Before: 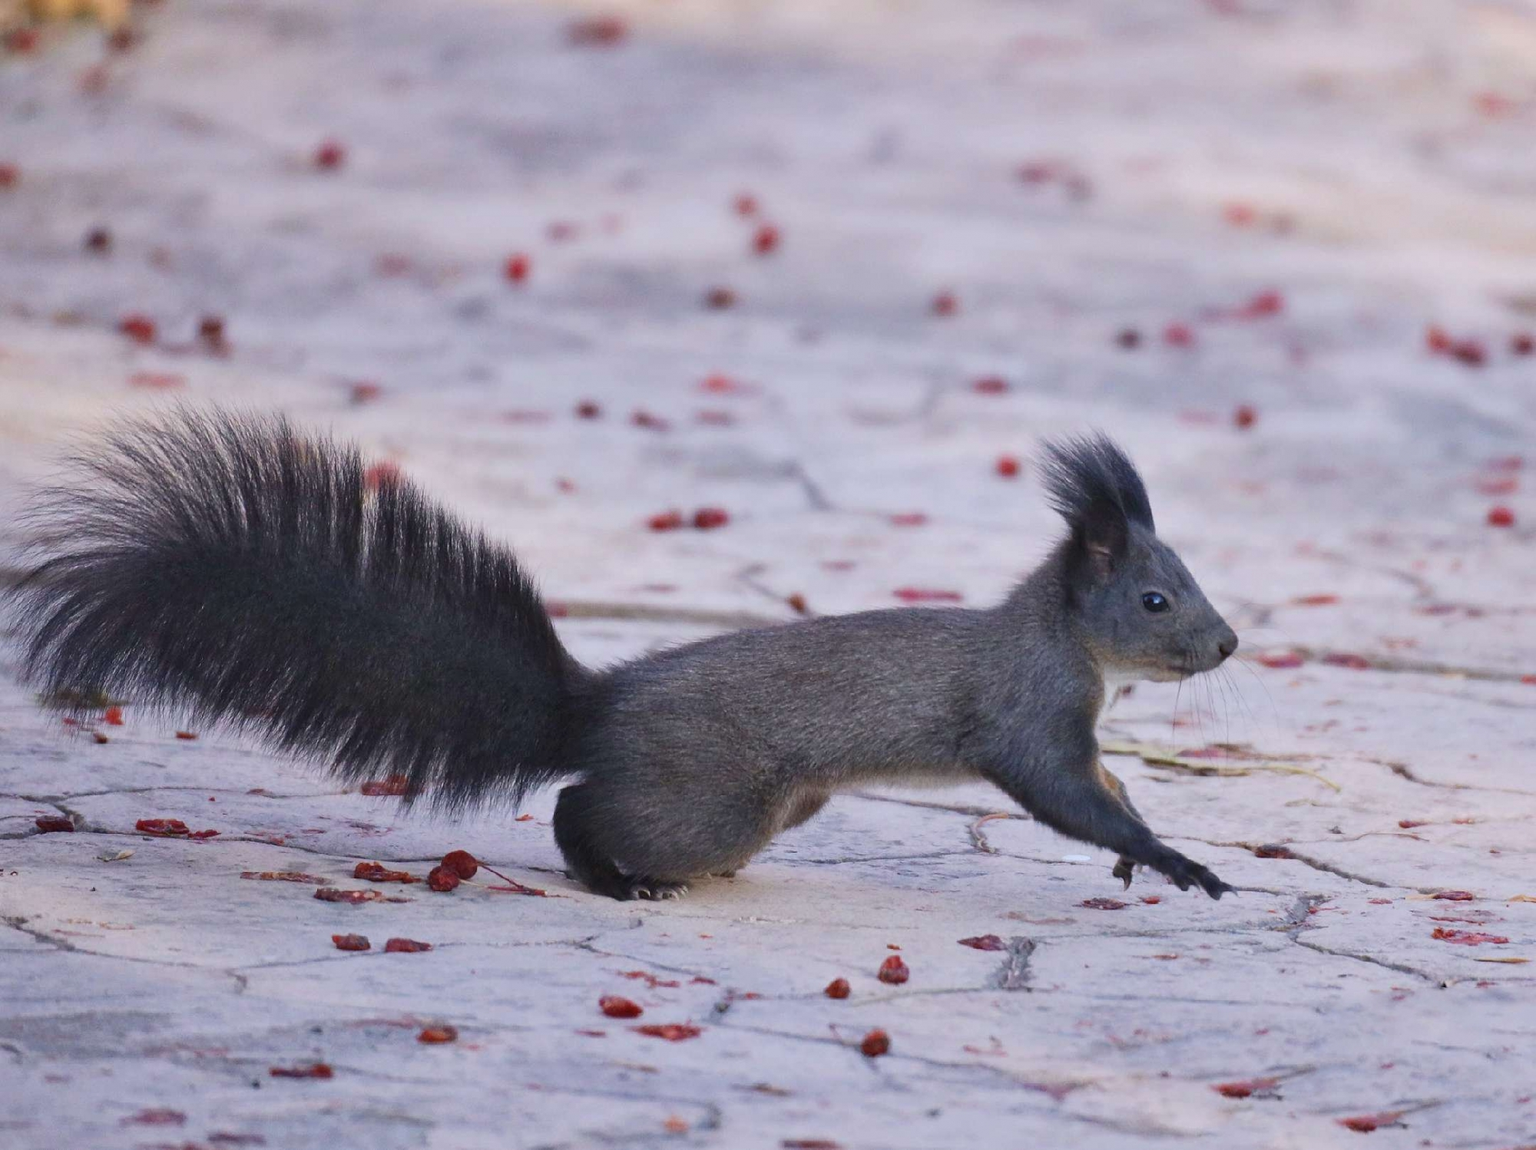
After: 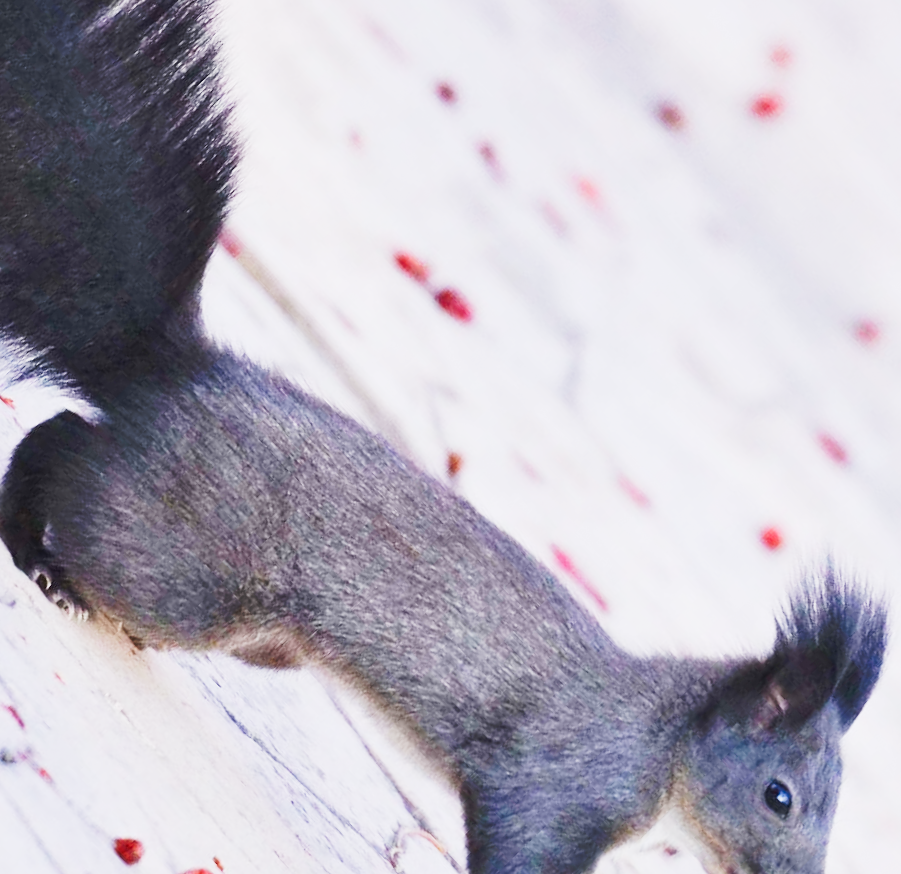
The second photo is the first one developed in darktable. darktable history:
crop and rotate: angle -46.12°, top 16.329%, right 0.885%, bottom 11.672%
tone curve: curves: ch0 [(0, 0) (0.003, 0.004) (0.011, 0.015) (0.025, 0.034) (0.044, 0.061) (0.069, 0.095) (0.1, 0.137) (0.136, 0.187) (0.177, 0.244) (0.224, 0.308) (0.277, 0.415) (0.335, 0.532) (0.399, 0.642) (0.468, 0.747) (0.543, 0.829) (0.623, 0.886) (0.709, 0.924) (0.801, 0.951) (0.898, 0.975) (1, 1)], preserve colors none
